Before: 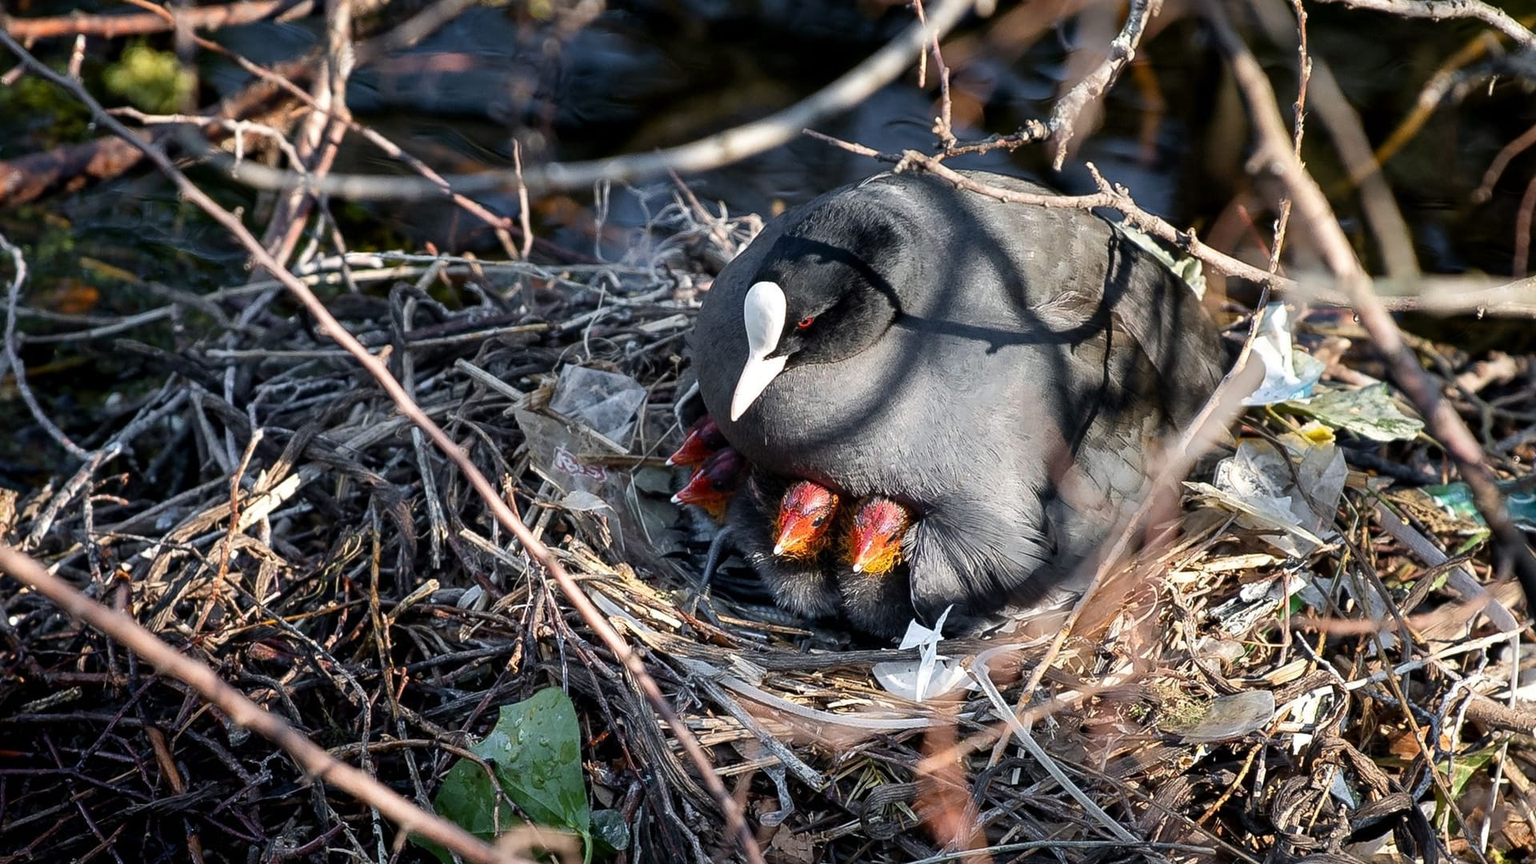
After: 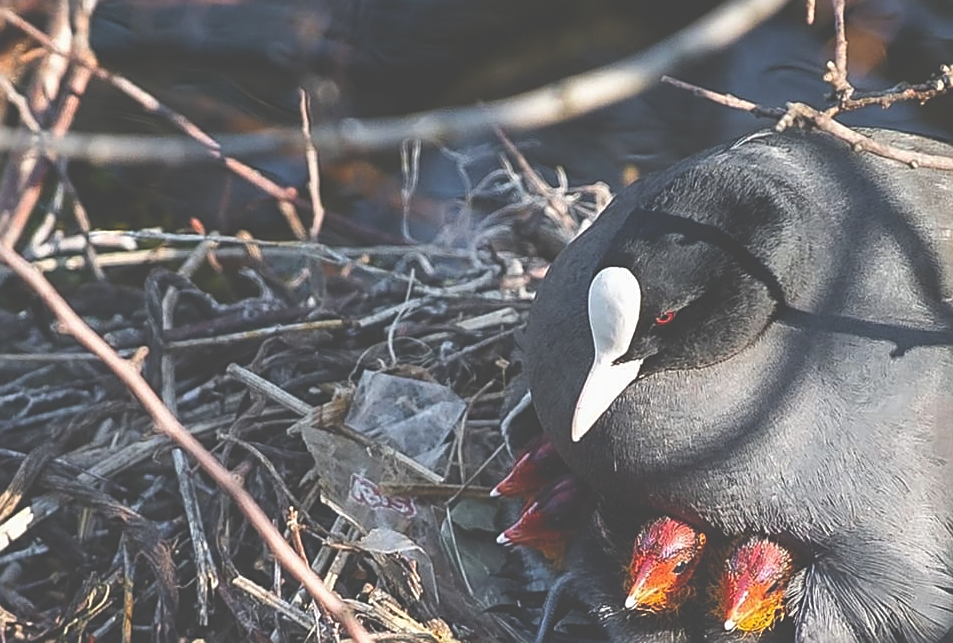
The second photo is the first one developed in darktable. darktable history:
color balance rgb: perceptual saturation grading › global saturation 19.377%, global vibrance 11.069%
contrast brightness saturation: saturation -0.065
sharpen: on, module defaults
exposure: black level correction -0.061, exposure -0.05 EV, compensate highlight preservation false
crop: left 17.844%, top 7.914%, right 32.492%, bottom 32.498%
